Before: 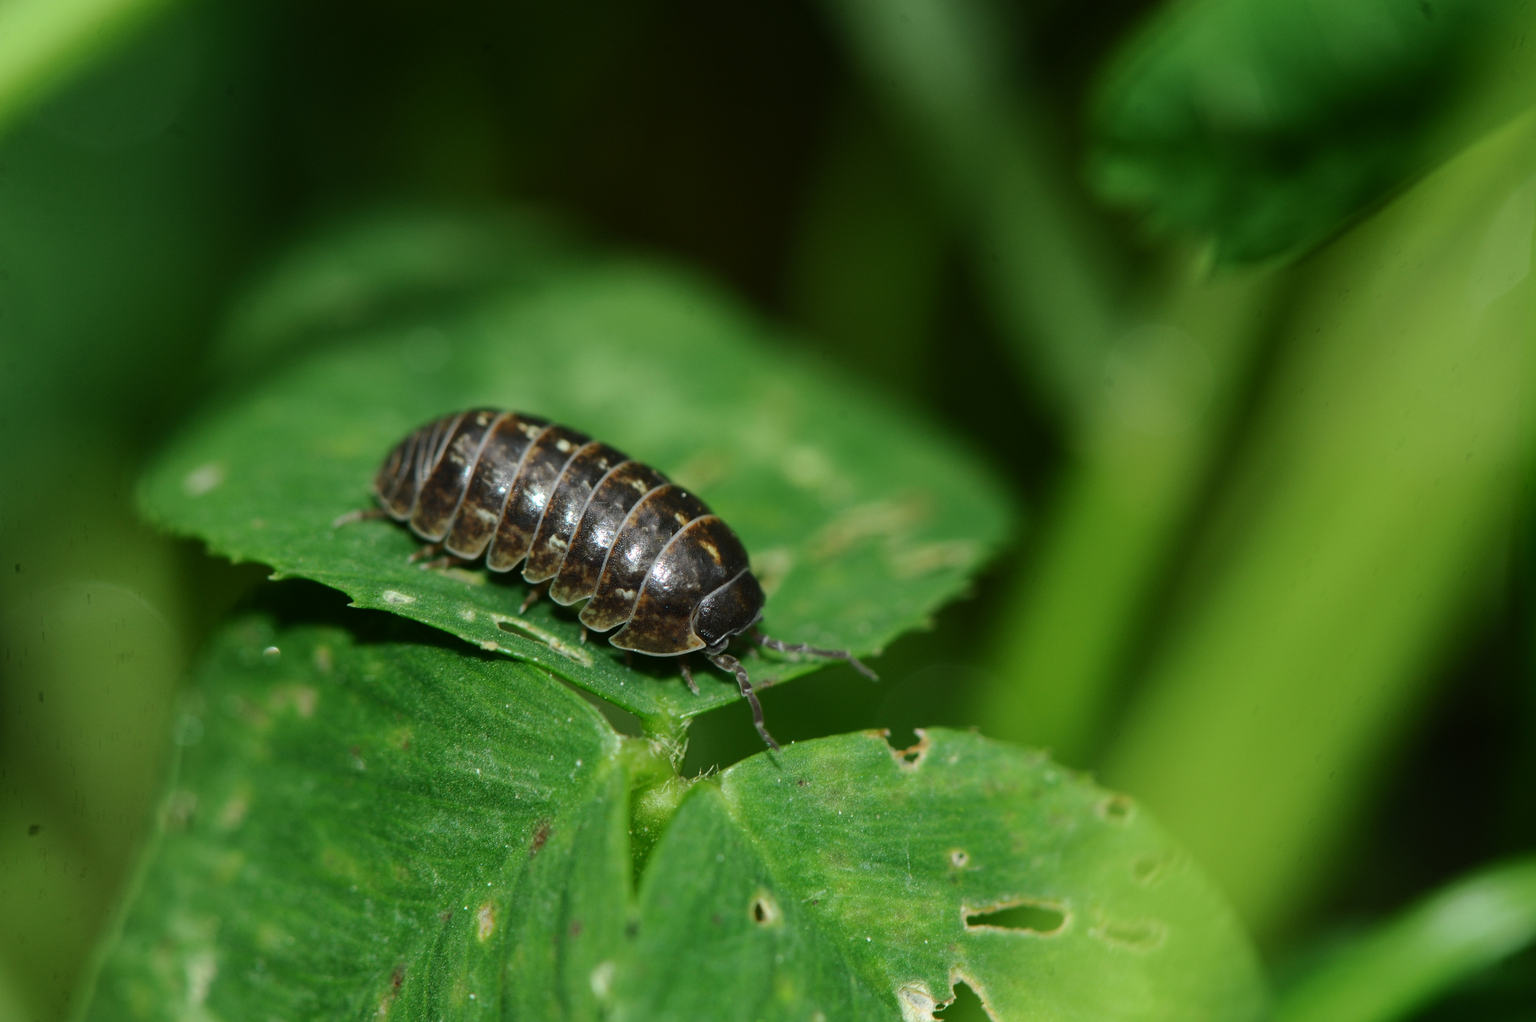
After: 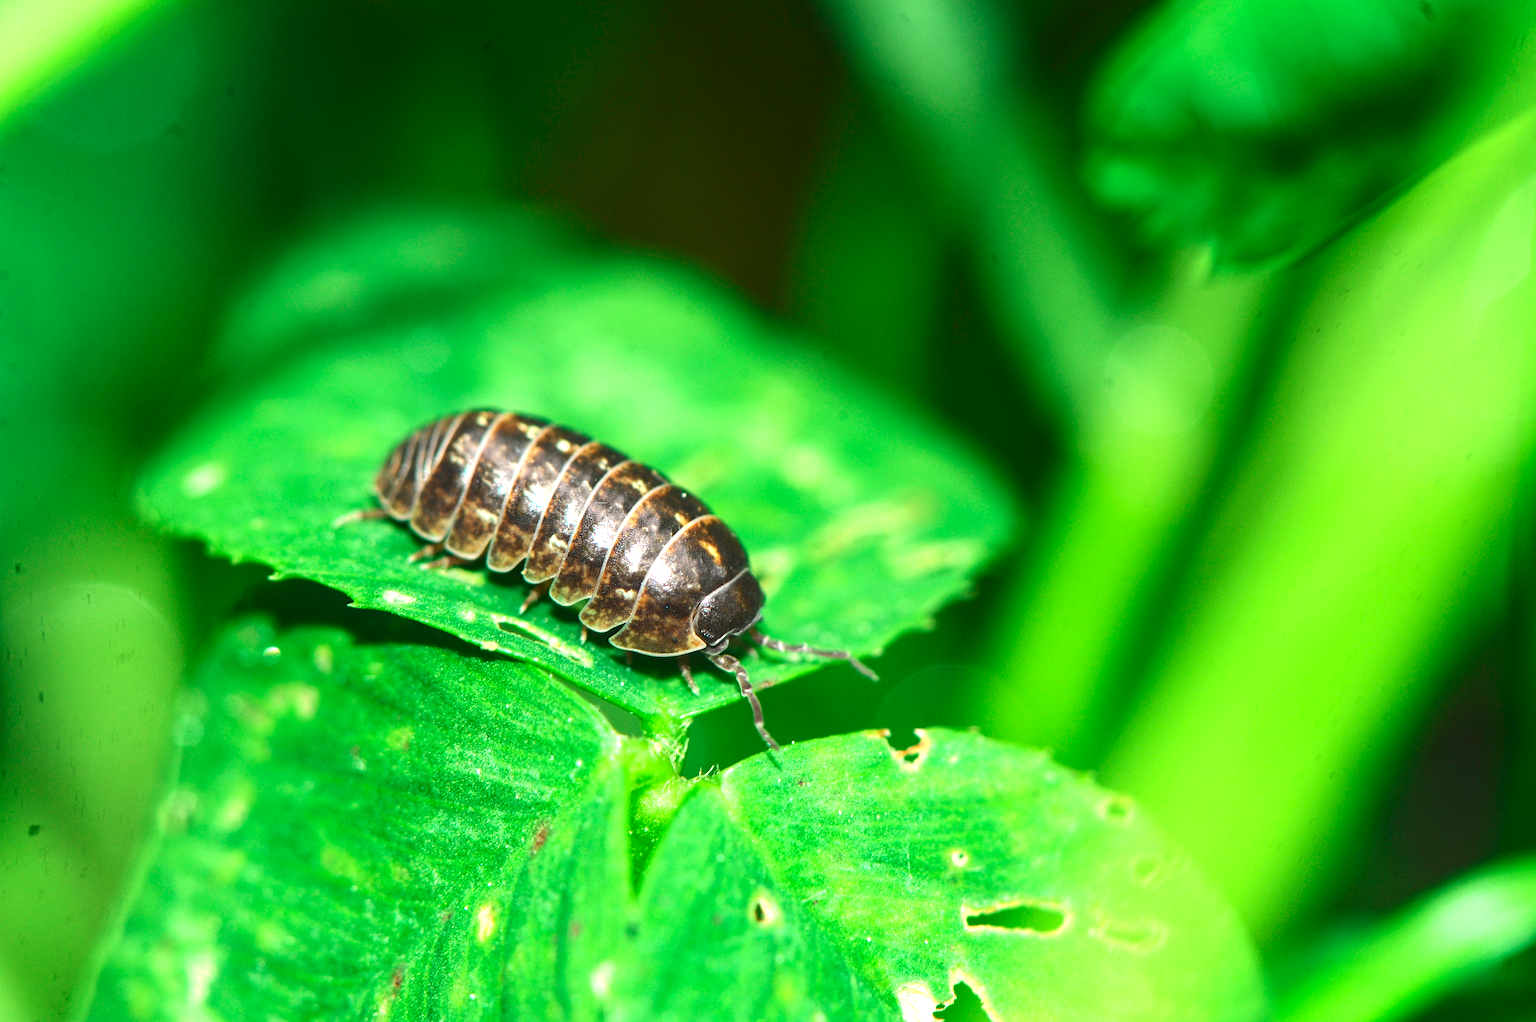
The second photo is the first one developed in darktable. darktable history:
tone curve: curves: ch0 [(0, 0) (0.183, 0.152) (0.571, 0.594) (1, 1)]; ch1 [(0, 0) (0.394, 0.307) (0.5, 0.5) (0.586, 0.597) (0.625, 0.647) (1, 1)]; ch2 [(0, 0) (0.5, 0.5) (0.604, 0.616) (1, 1)], color space Lab, independent channels, preserve colors none
color correction: highlights a* 6, highlights b* 4.86
local contrast: detail 109%
exposure: black level correction 0, exposure 1.696 EV, compensate highlight preservation false
